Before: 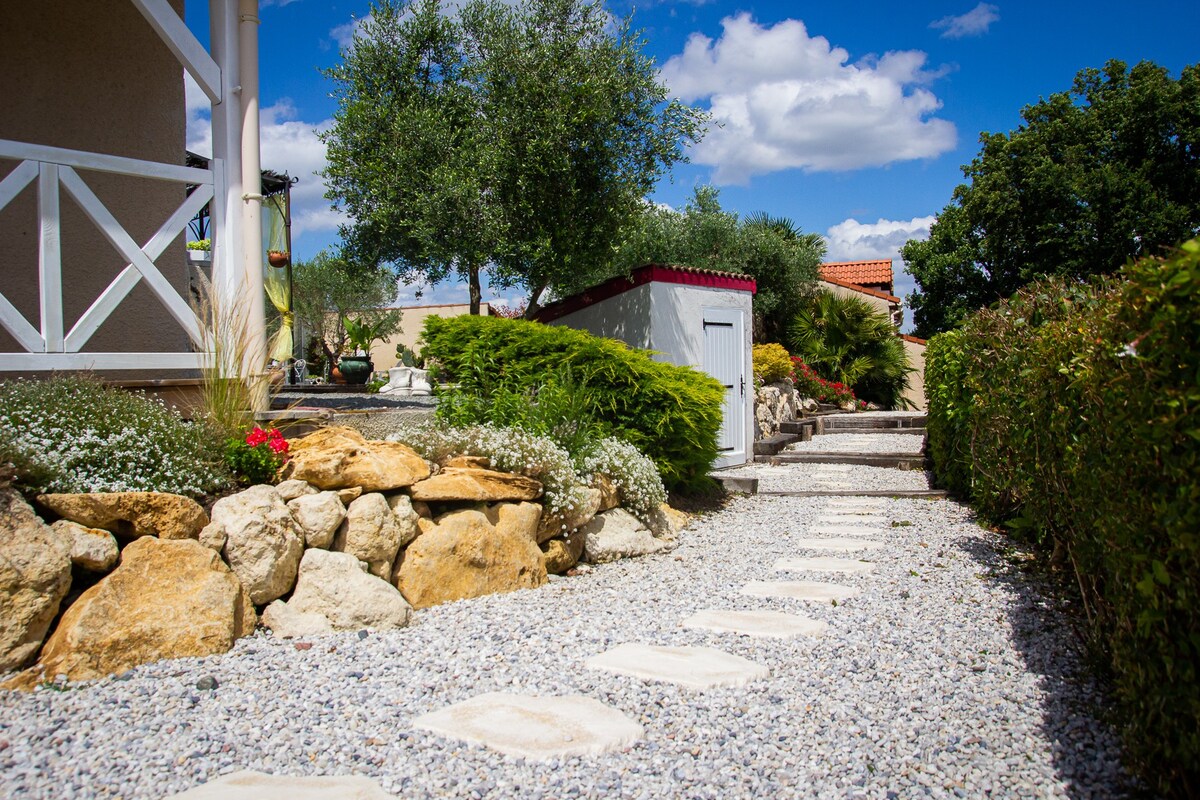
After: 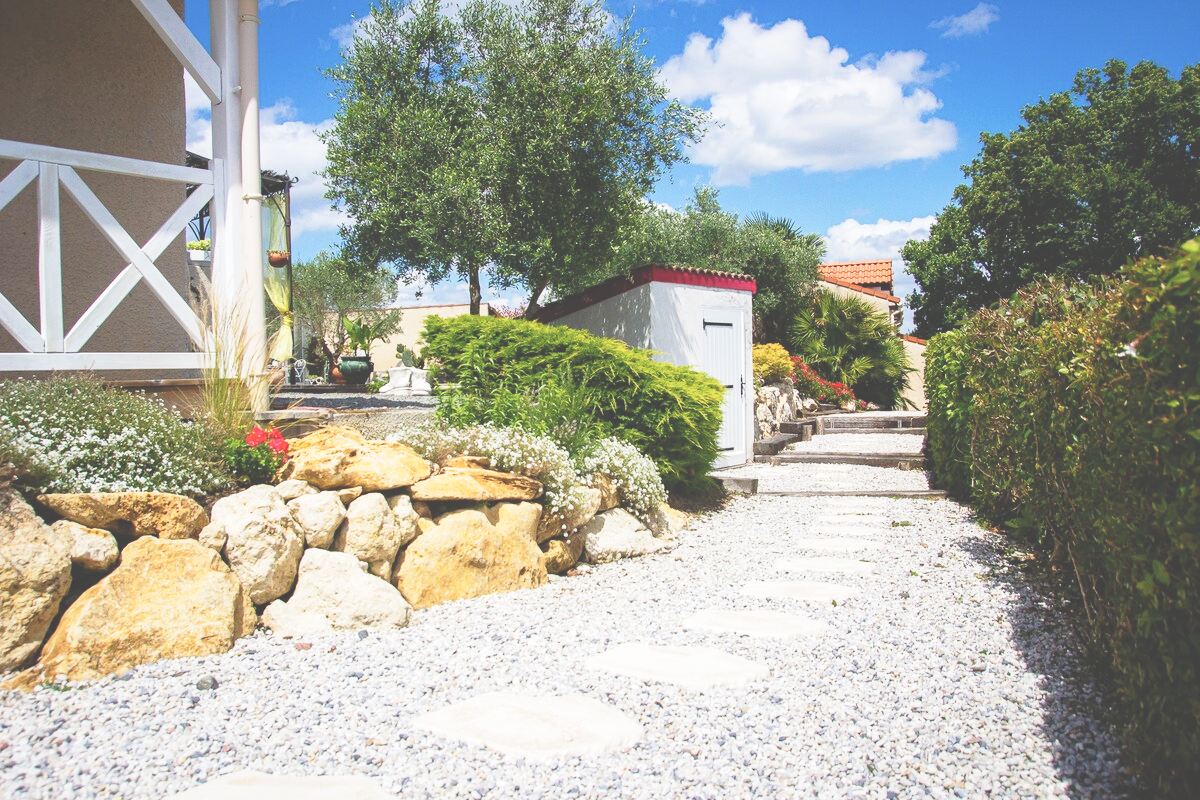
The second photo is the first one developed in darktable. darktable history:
base curve: curves: ch0 [(0, 0) (0.028, 0.03) (0.121, 0.232) (0.46, 0.748) (0.859, 0.968) (1, 1)], preserve colors none
exposure: black level correction -0.041, exposure 0.064 EV, compensate highlight preservation false
